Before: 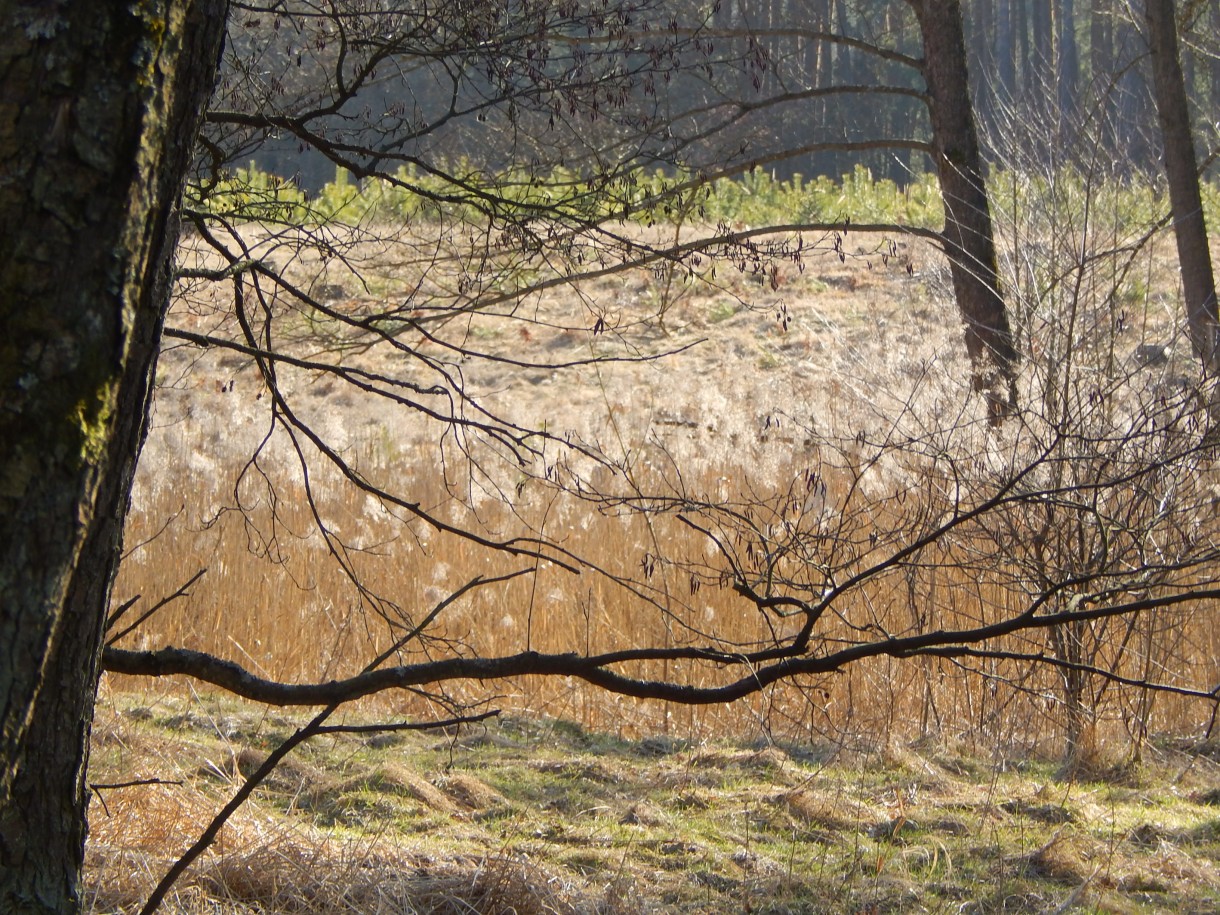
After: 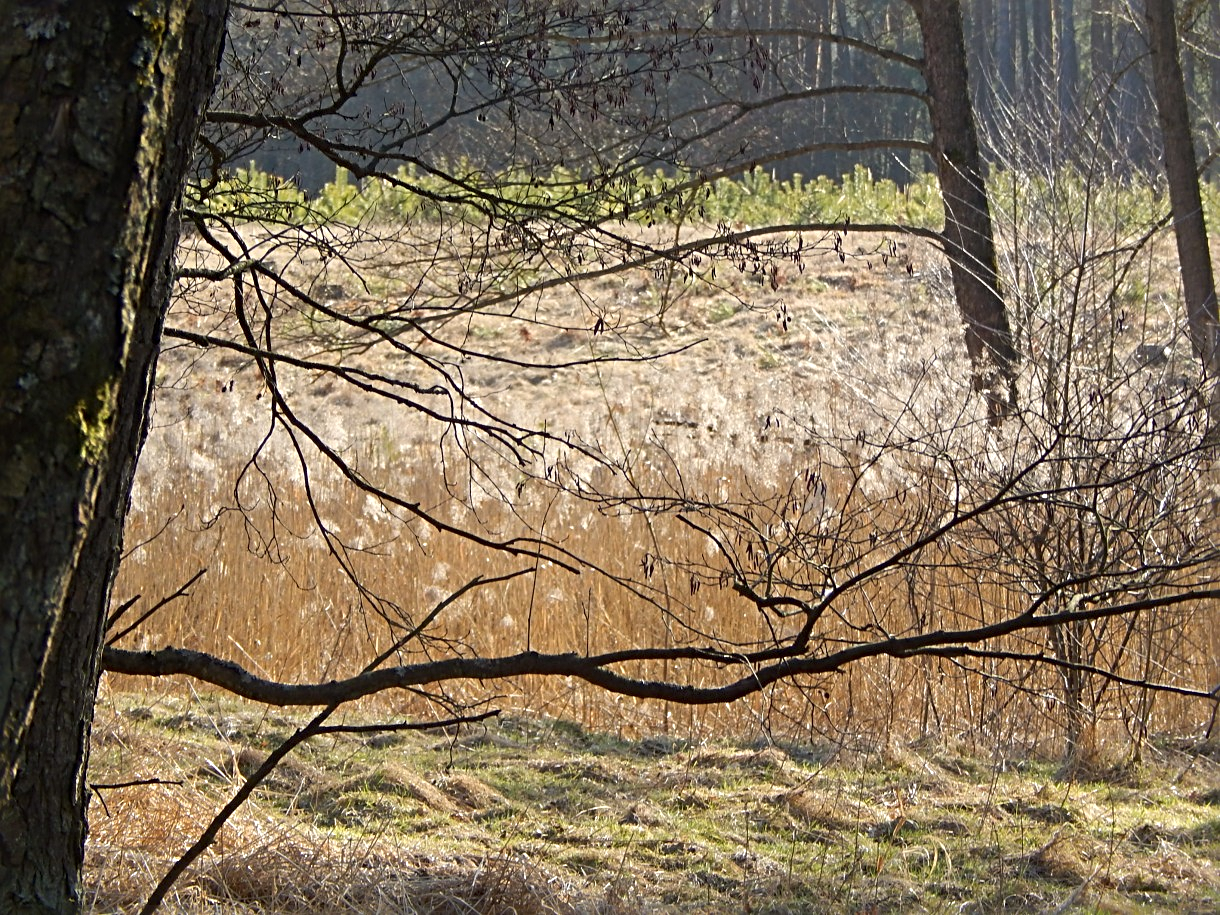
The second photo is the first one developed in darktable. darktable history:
sharpen: radius 3.986
